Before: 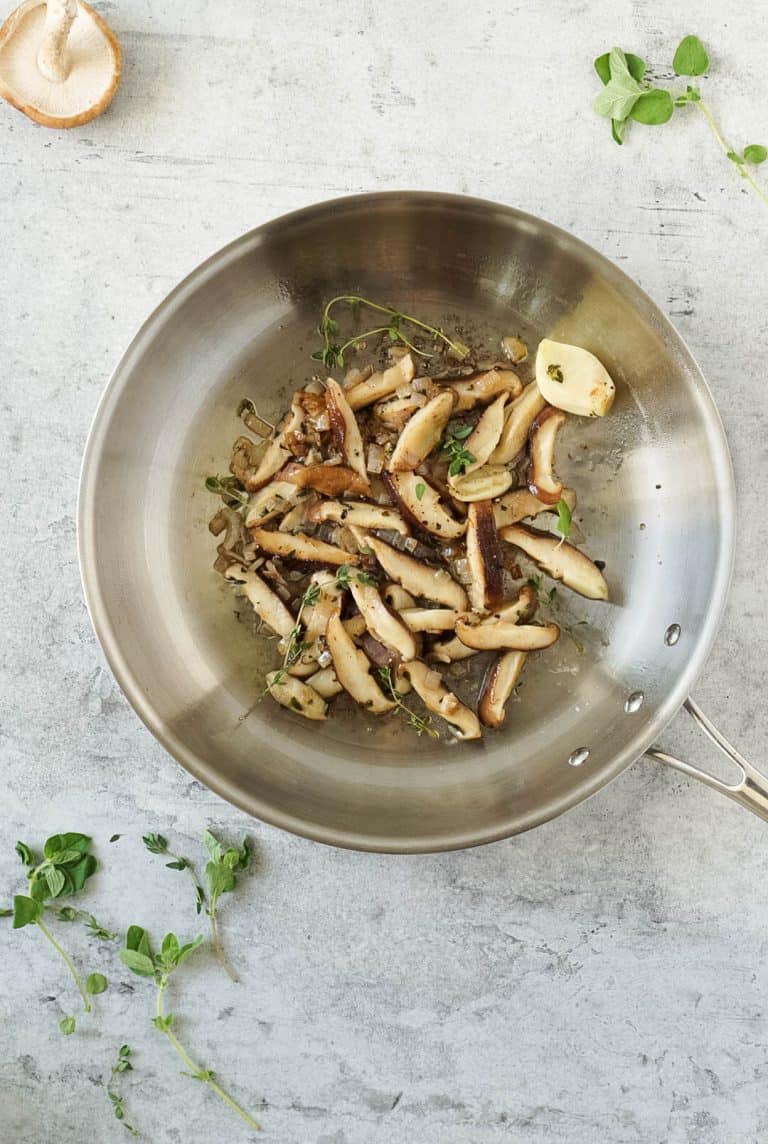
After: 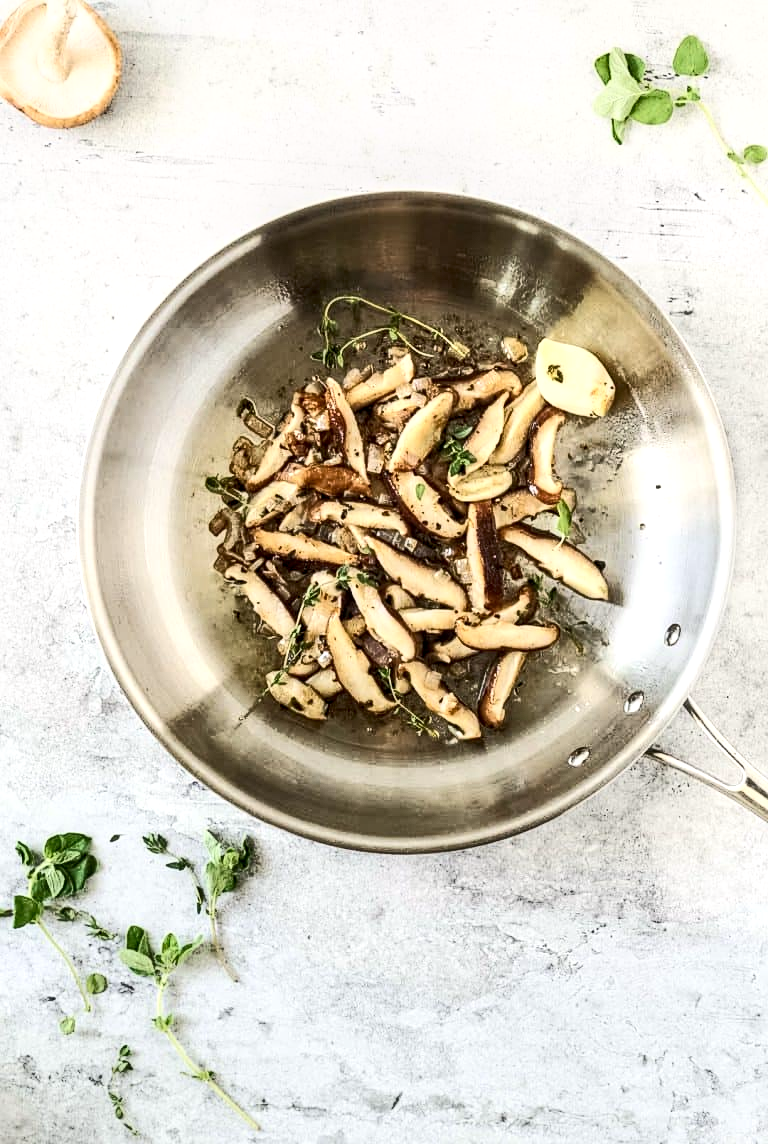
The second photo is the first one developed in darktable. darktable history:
tone curve: curves: ch0 [(0, 0) (0.003, 0.003) (0.011, 0.008) (0.025, 0.018) (0.044, 0.04) (0.069, 0.062) (0.1, 0.09) (0.136, 0.121) (0.177, 0.158) (0.224, 0.197) (0.277, 0.255) (0.335, 0.314) (0.399, 0.391) (0.468, 0.496) (0.543, 0.683) (0.623, 0.801) (0.709, 0.883) (0.801, 0.94) (0.898, 0.984) (1, 1)], color space Lab, independent channels, preserve colors none
local contrast: detail 153%
color calibration: illuminant custom, x 0.344, y 0.359, temperature 5077.92 K
sharpen: amount 0.202
